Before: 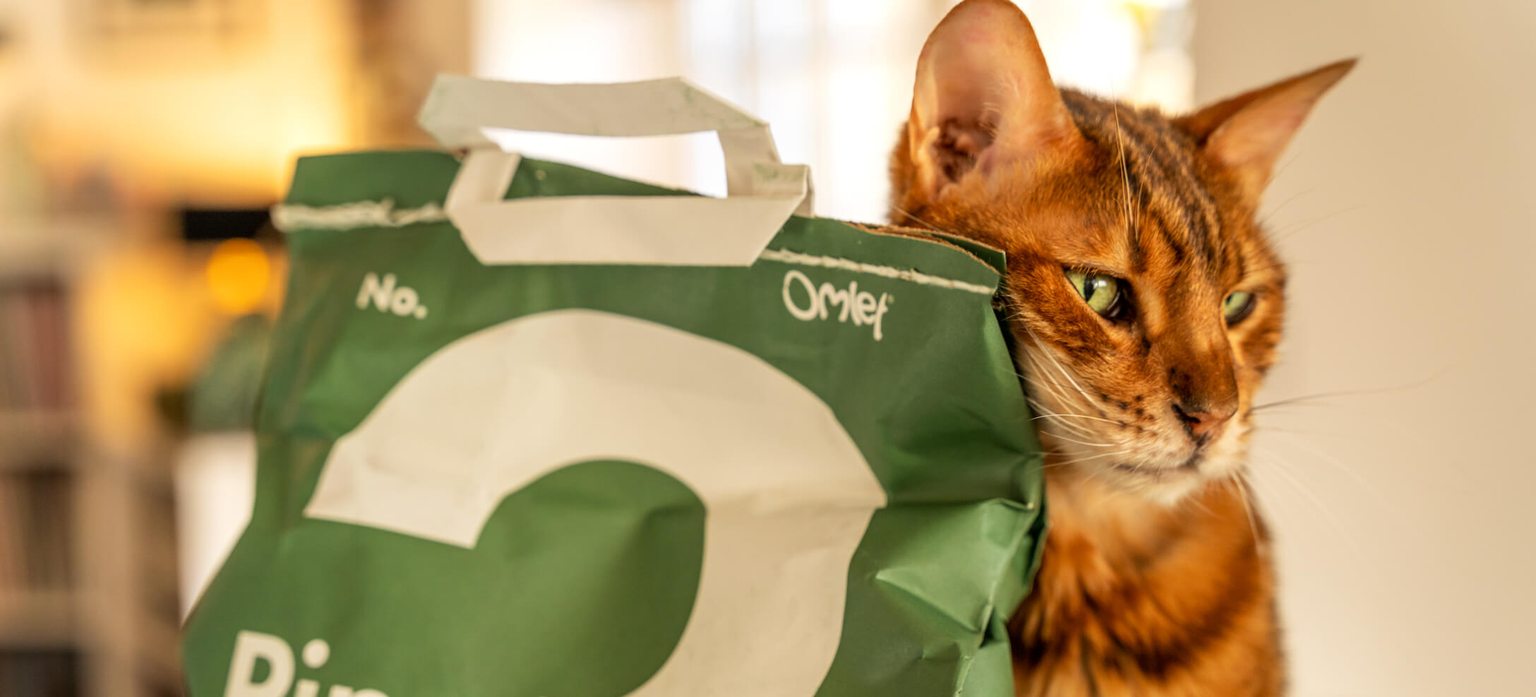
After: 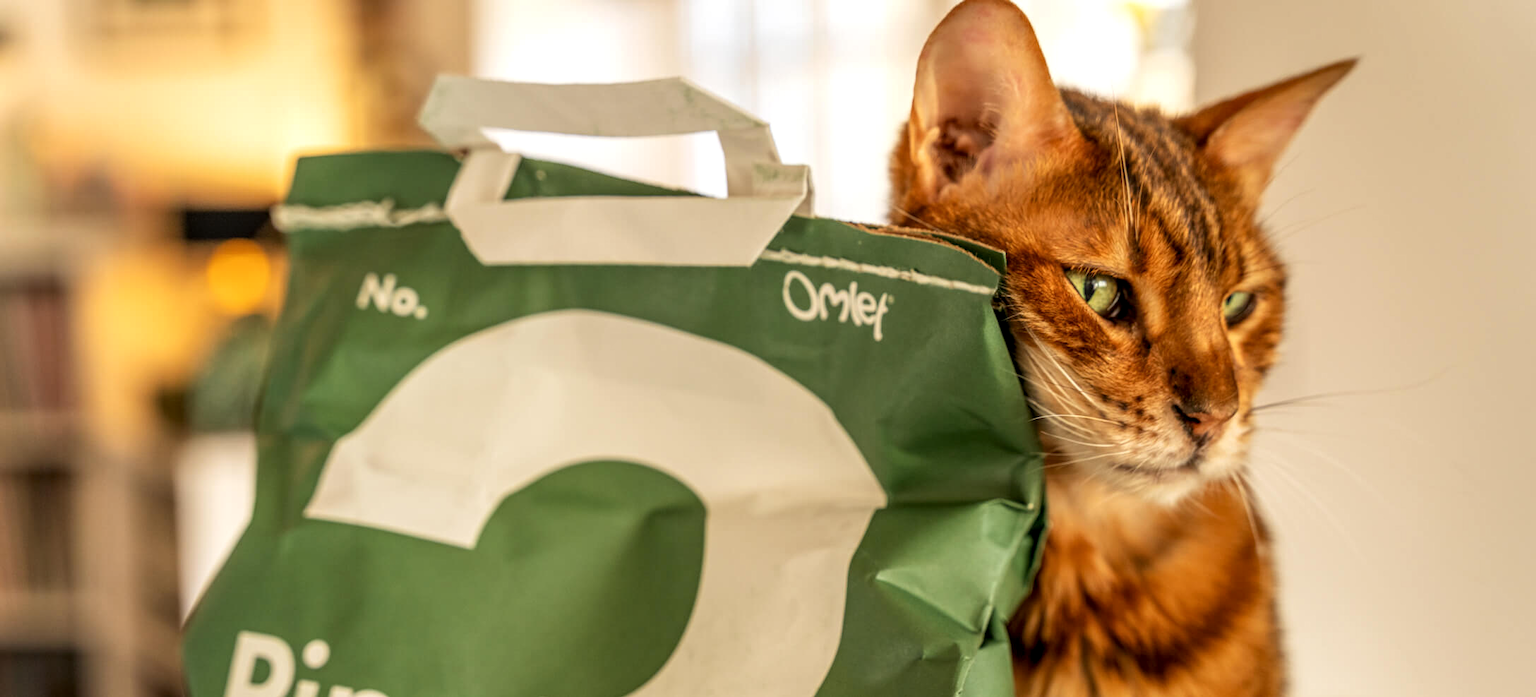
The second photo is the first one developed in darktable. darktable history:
local contrast: on, module defaults
color calibration: illuminant same as pipeline (D50), adaptation XYZ, x 0.346, y 0.359, temperature 5012.53 K
